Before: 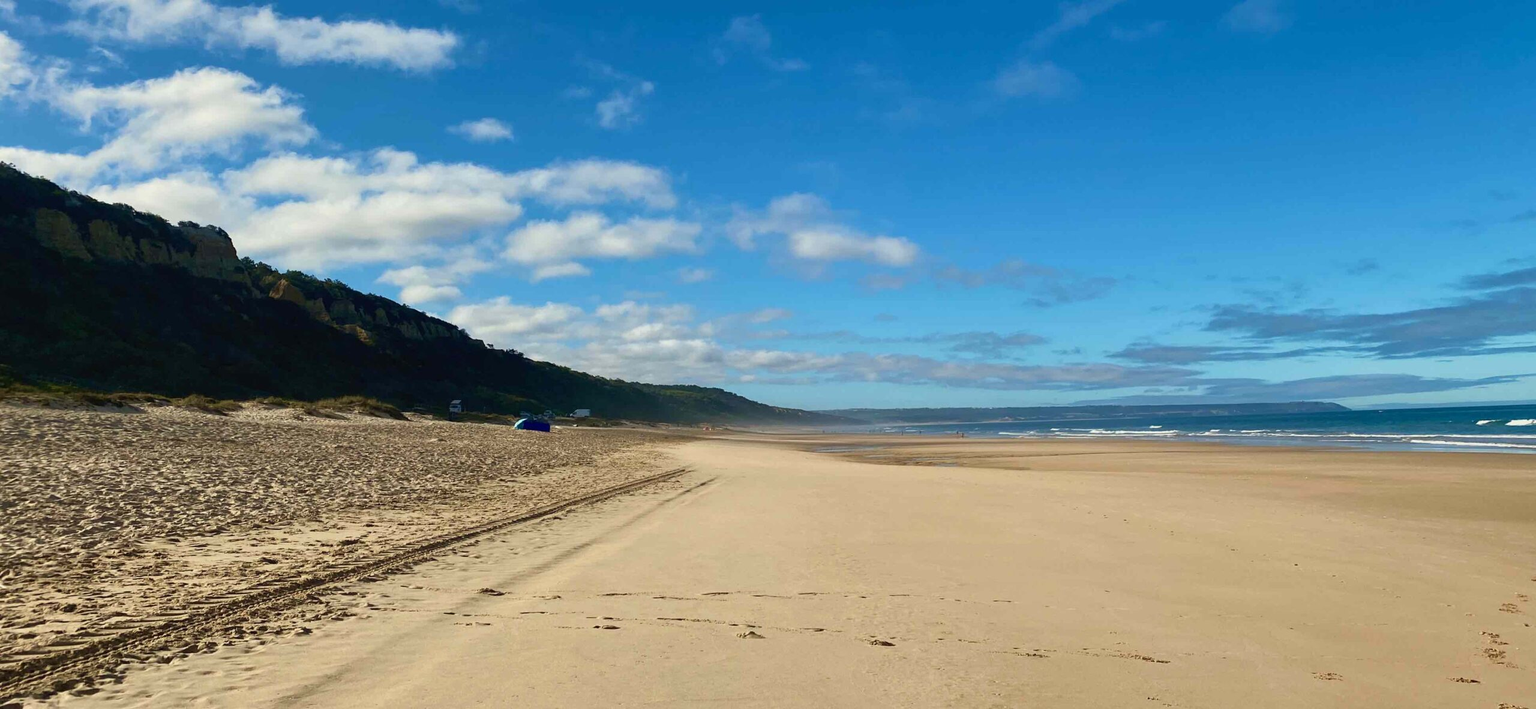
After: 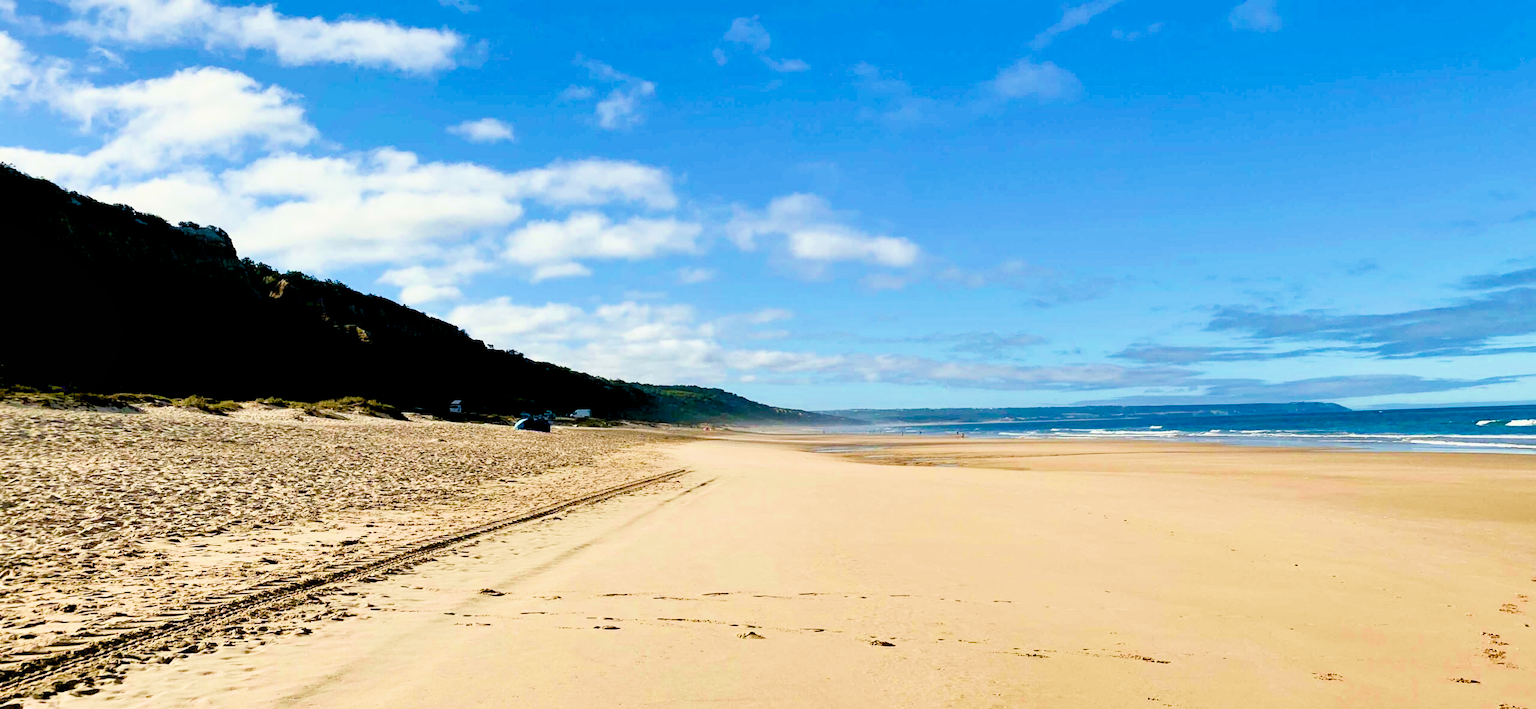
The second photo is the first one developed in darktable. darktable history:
exposure: black level correction 0.016, exposure 1.774 EV, compensate highlight preservation false
filmic rgb: black relative exposure -4.4 EV, white relative exposure 5 EV, hardness 2.2, latitude 39.66%, contrast 1.147, highlights saturation mix 10.62%, shadows ↔ highlights balance 0.953%, contrast in shadows safe
shadows and highlights: radius 336.72, shadows 28.06, highlights color adjustment 77.73%, soften with gaussian
